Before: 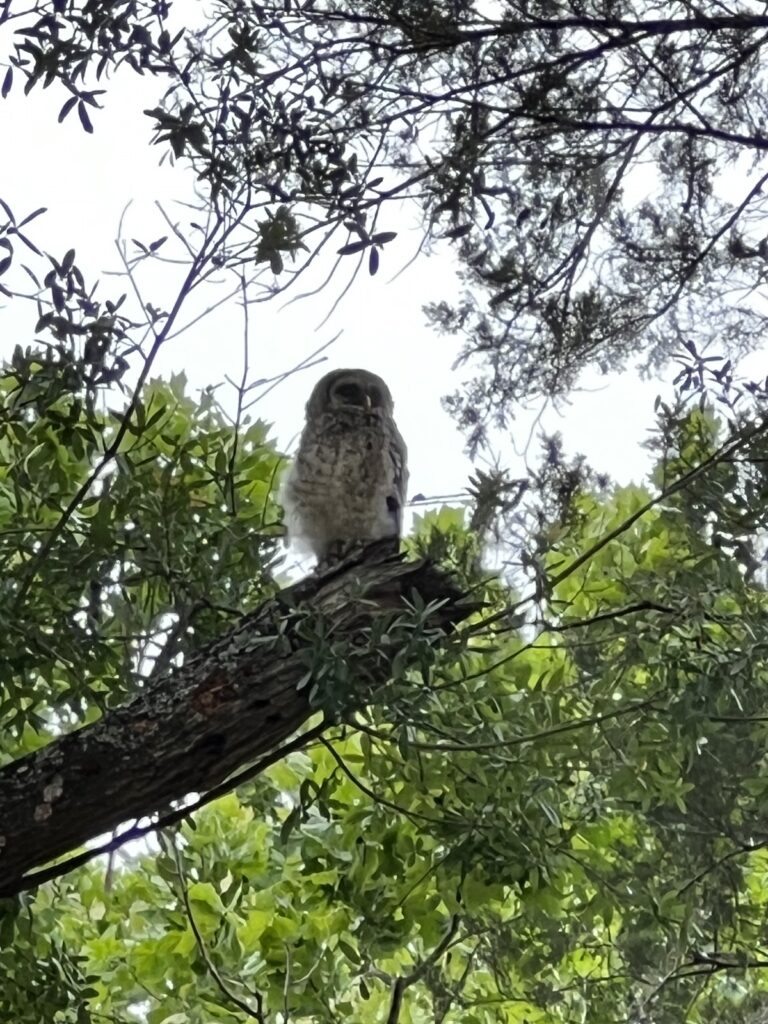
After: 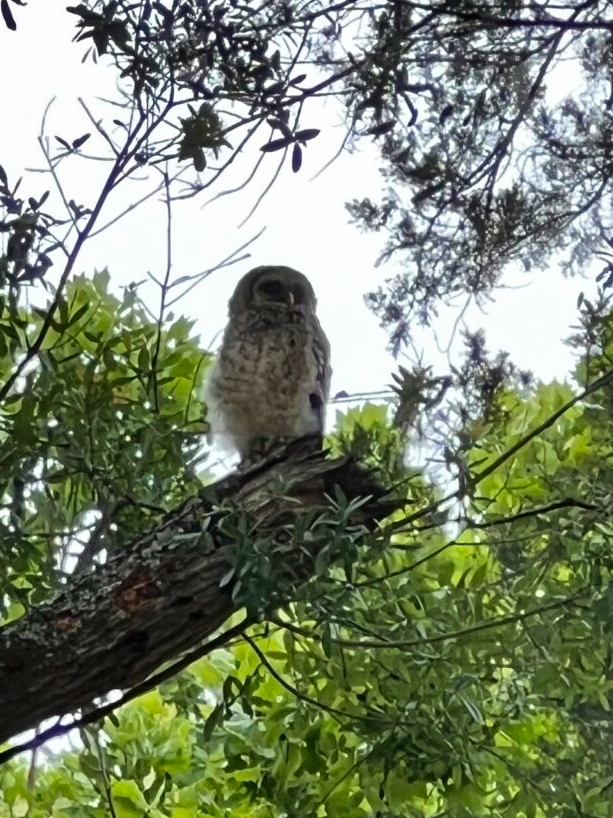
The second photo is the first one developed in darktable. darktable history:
crop and rotate: left 10.071%, top 10.071%, right 10.02%, bottom 10.02%
velvia: on, module defaults
exposure: exposure -0.01 EV, compensate highlight preservation false
shadows and highlights: highlights color adjustment 0%, low approximation 0.01, soften with gaussian
